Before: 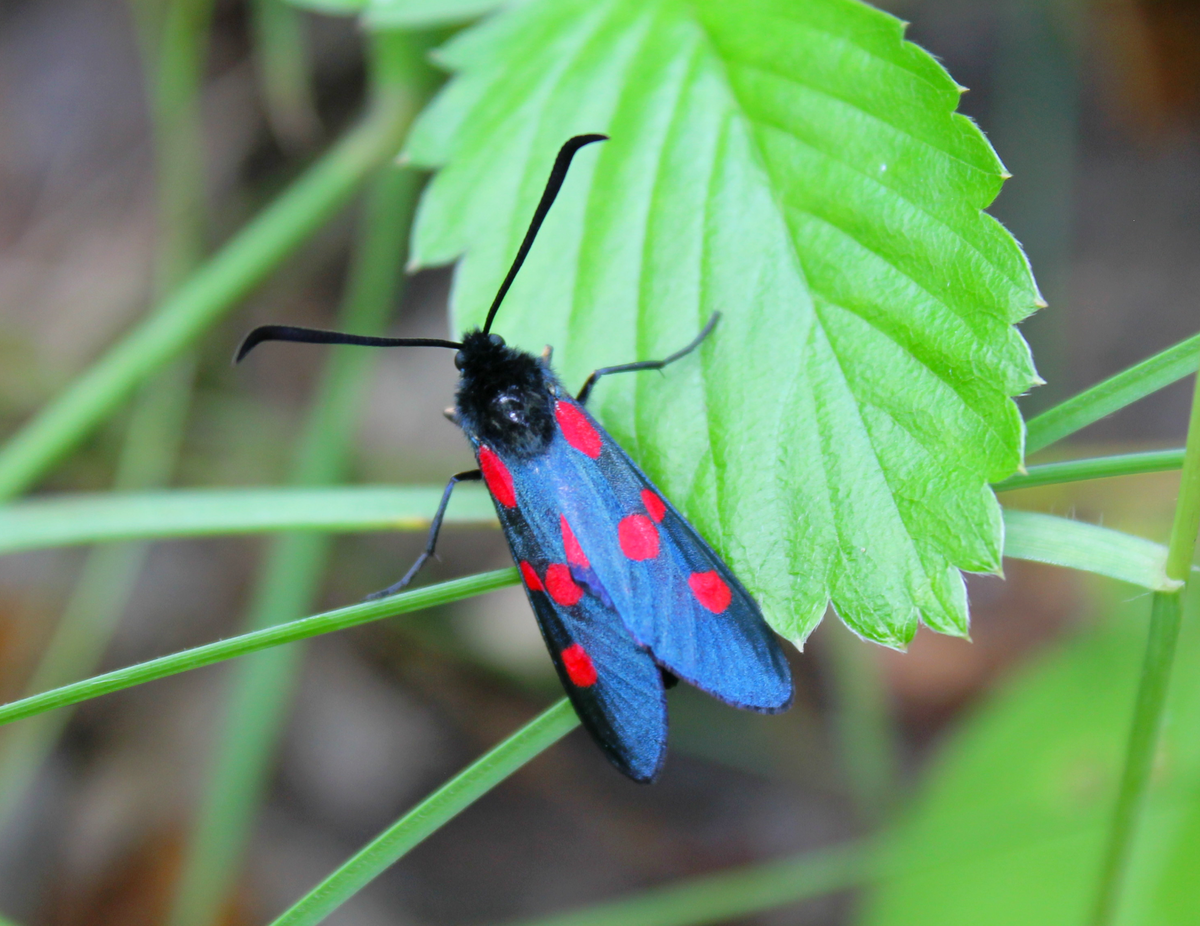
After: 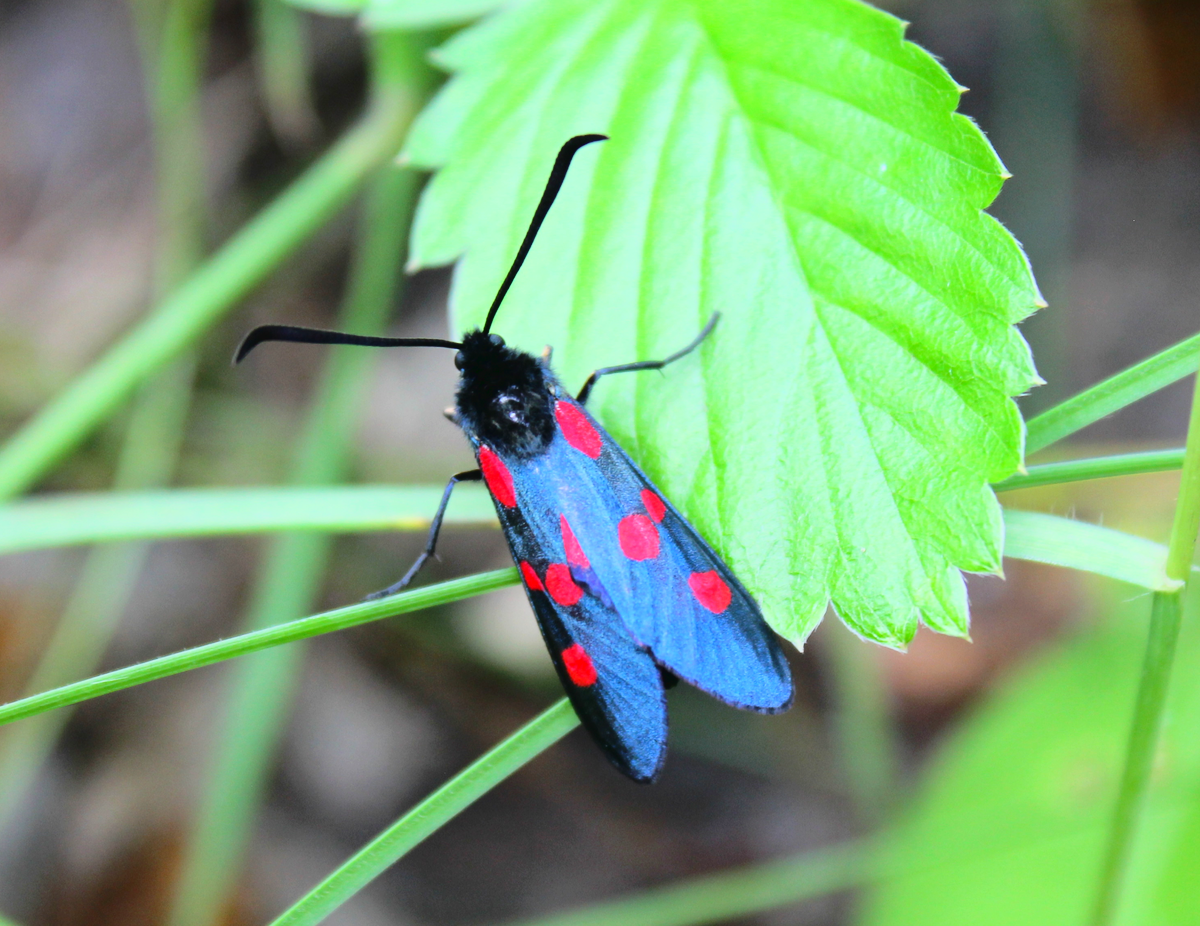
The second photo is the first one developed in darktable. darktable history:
tone curve: curves: ch0 [(0, 0.026) (0.058, 0.049) (0.246, 0.214) (0.437, 0.498) (0.55, 0.644) (0.657, 0.767) (0.822, 0.9) (1, 0.961)]; ch1 [(0, 0) (0.346, 0.307) (0.408, 0.369) (0.453, 0.457) (0.476, 0.489) (0.502, 0.493) (0.521, 0.515) (0.537, 0.531) (0.612, 0.641) (0.676, 0.728) (1, 1)]; ch2 [(0, 0) (0.346, 0.34) (0.434, 0.46) (0.485, 0.494) (0.5, 0.494) (0.511, 0.504) (0.537, 0.551) (0.579, 0.599) (0.625, 0.686) (1, 1)]
